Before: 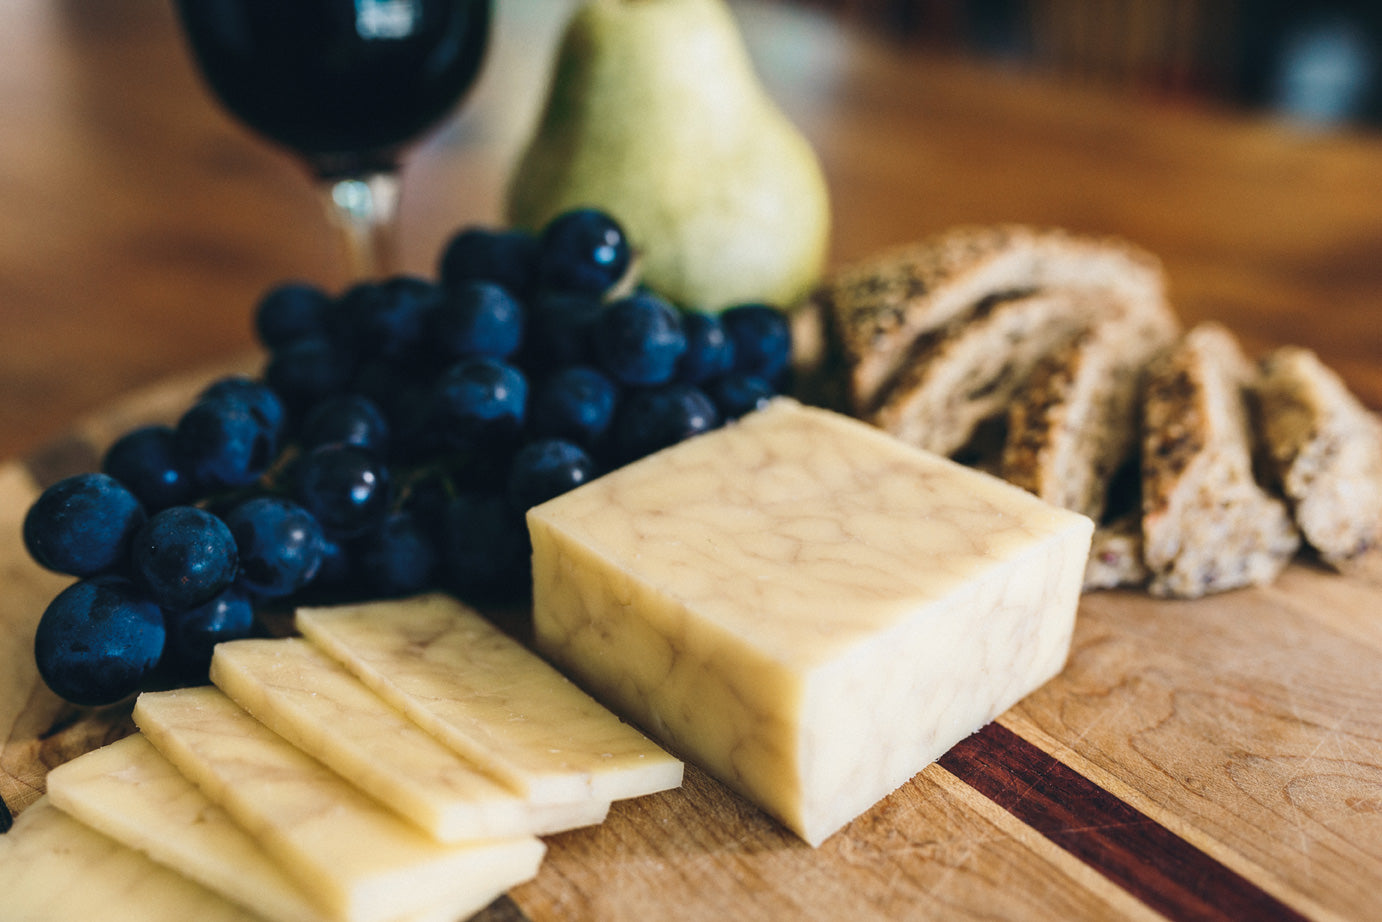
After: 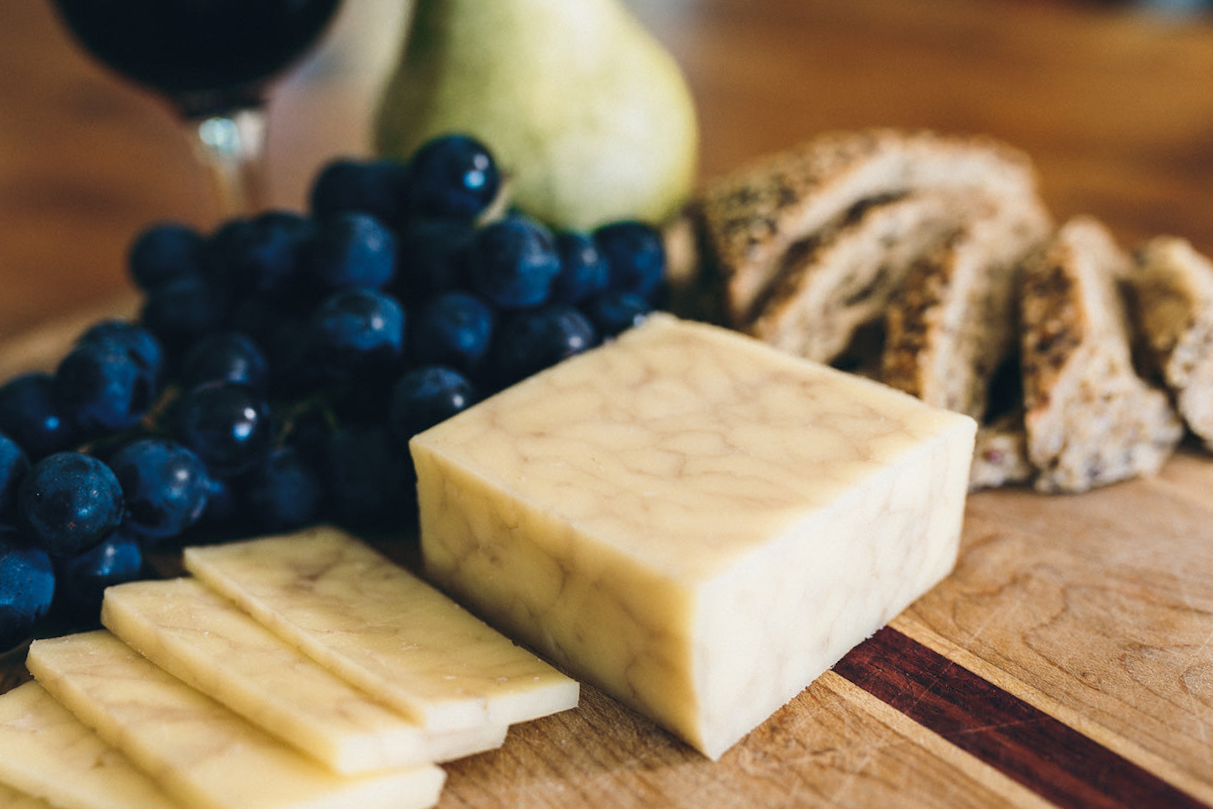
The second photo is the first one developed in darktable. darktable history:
crop and rotate: angle 2.91°, left 5.625%, top 5.683%
